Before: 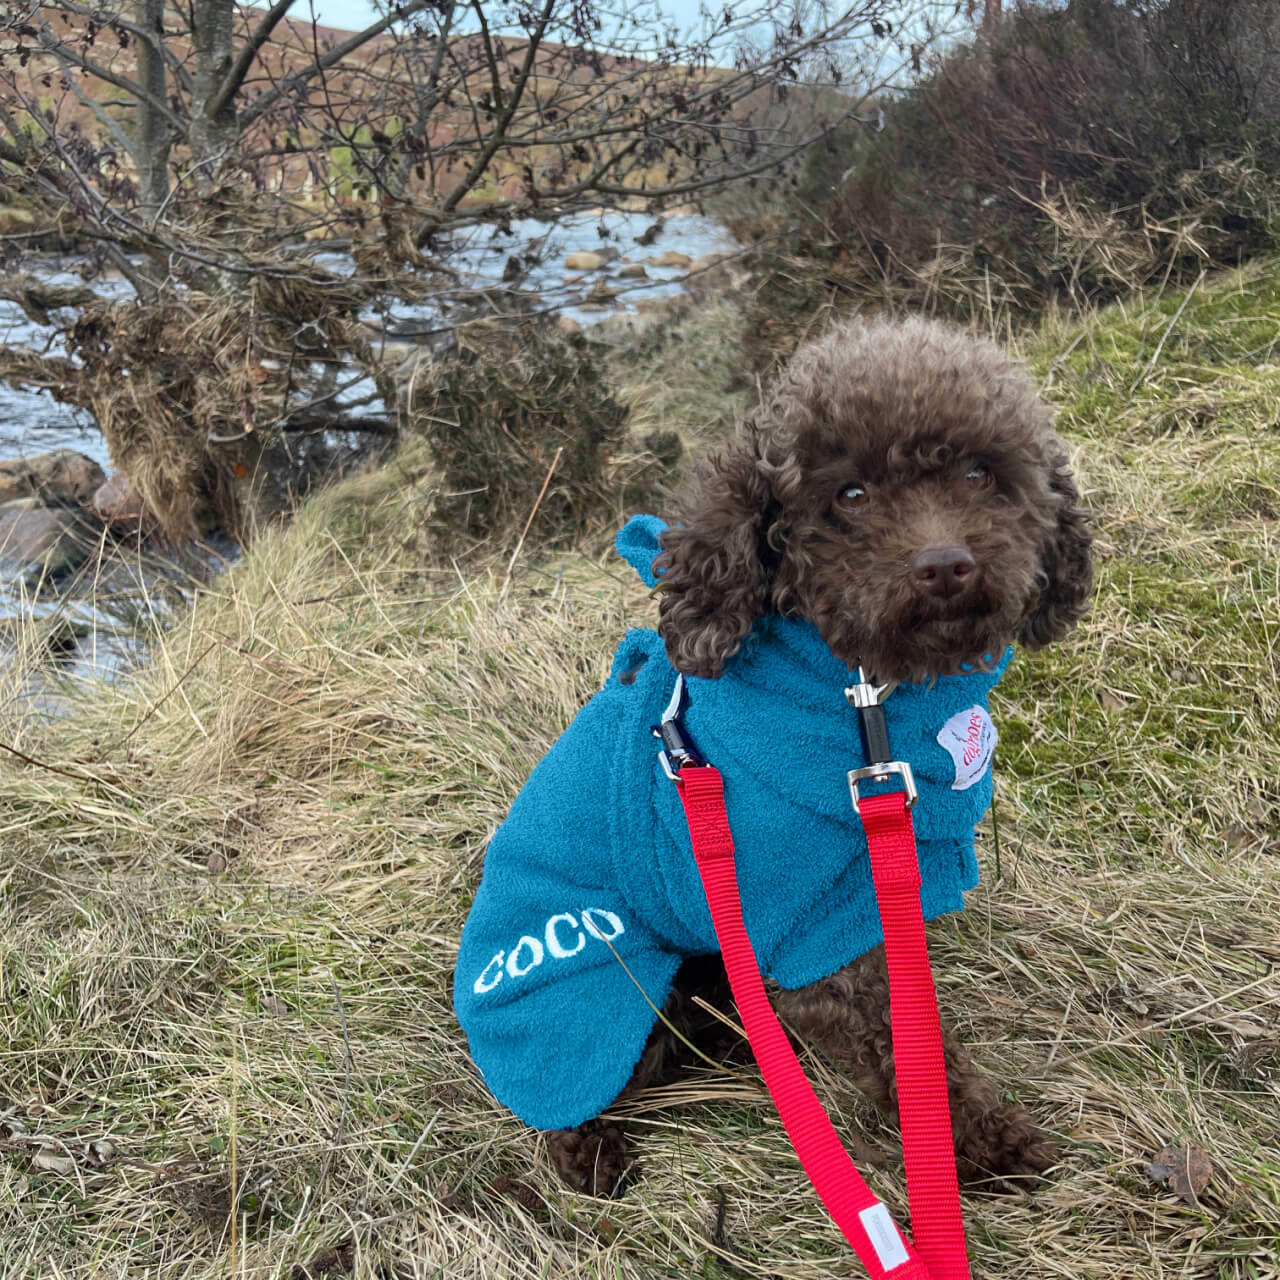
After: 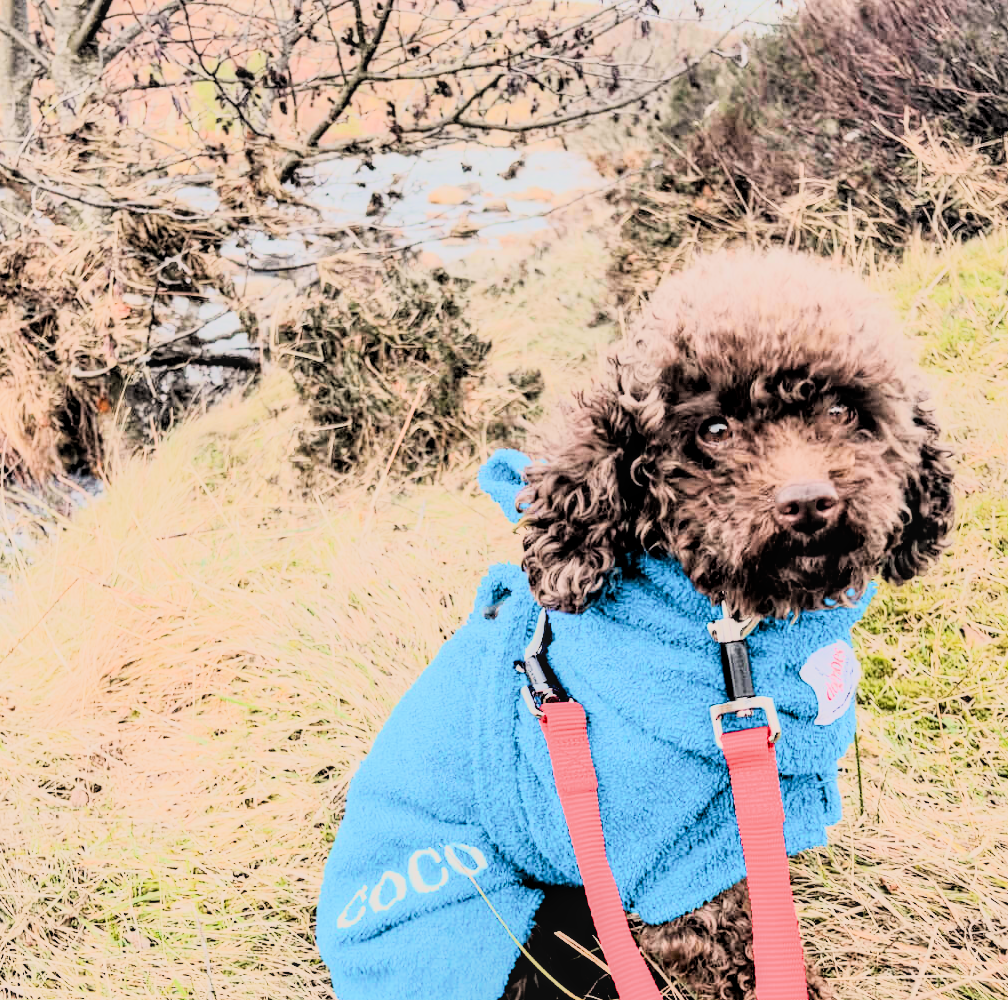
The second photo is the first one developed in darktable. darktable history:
rgb curve: curves: ch0 [(0, 0) (0.21, 0.15) (0.24, 0.21) (0.5, 0.75) (0.75, 0.96) (0.89, 0.99) (1, 1)]; ch1 [(0, 0.02) (0.21, 0.13) (0.25, 0.2) (0.5, 0.67) (0.75, 0.9) (0.89, 0.97) (1, 1)]; ch2 [(0, 0.02) (0.21, 0.13) (0.25, 0.2) (0.5, 0.67) (0.75, 0.9) (0.89, 0.97) (1, 1)], compensate middle gray true
color balance: on, module defaults
exposure: exposure 0.935 EV, compensate highlight preservation false
white balance: red 1.127, blue 0.943
crop and rotate: left 10.77%, top 5.1%, right 10.41%, bottom 16.76%
filmic rgb: black relative exposure -5 EV, hardness 2.88, contrast 1.2, highlights saturation mix -30%
local contrast: on, module defaults
